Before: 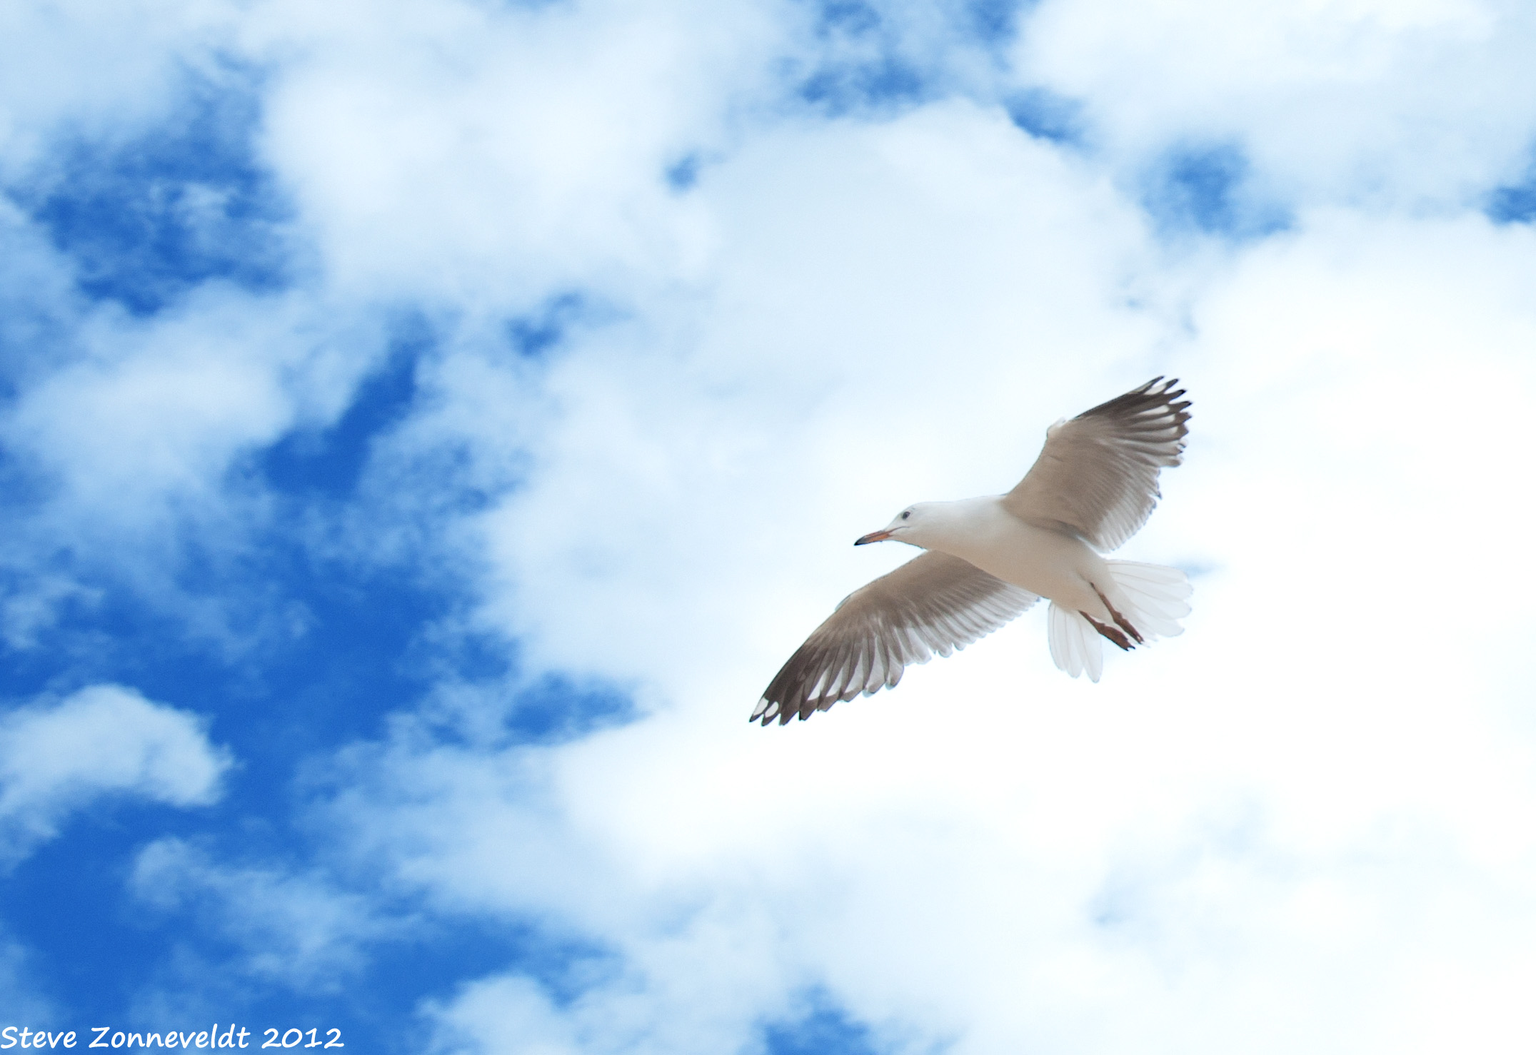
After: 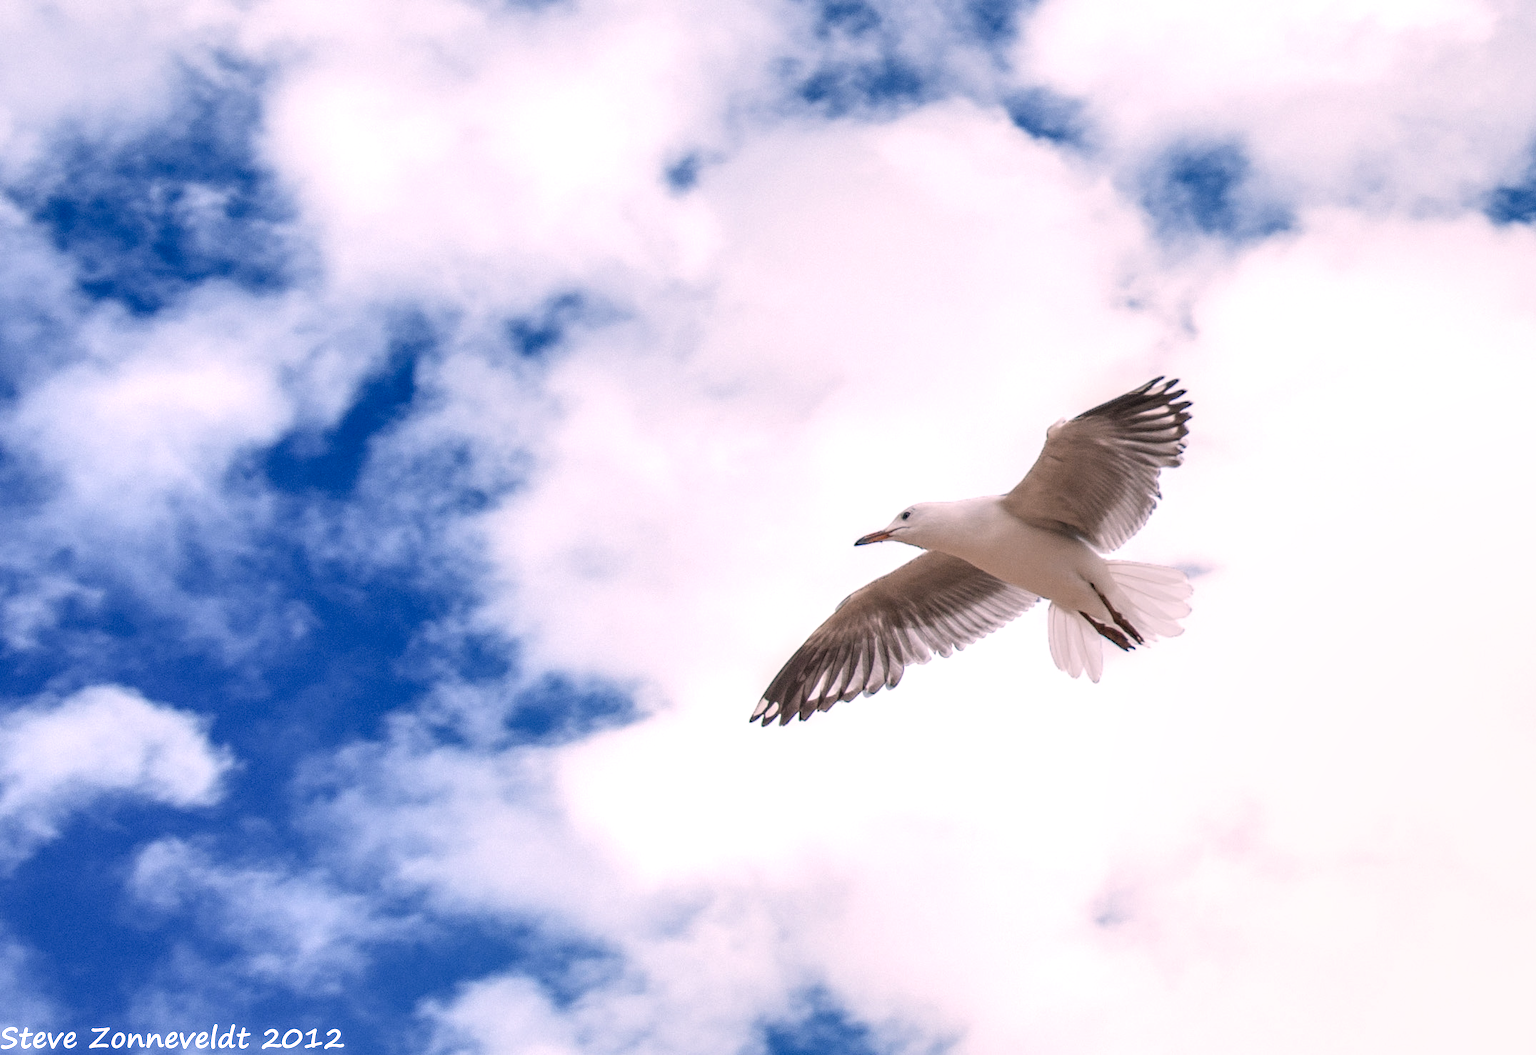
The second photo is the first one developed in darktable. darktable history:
color correction: highlights a* 14.67, highlights b* 4.76
local contrast: highlights 3%, shadows 5%, detail 181%
